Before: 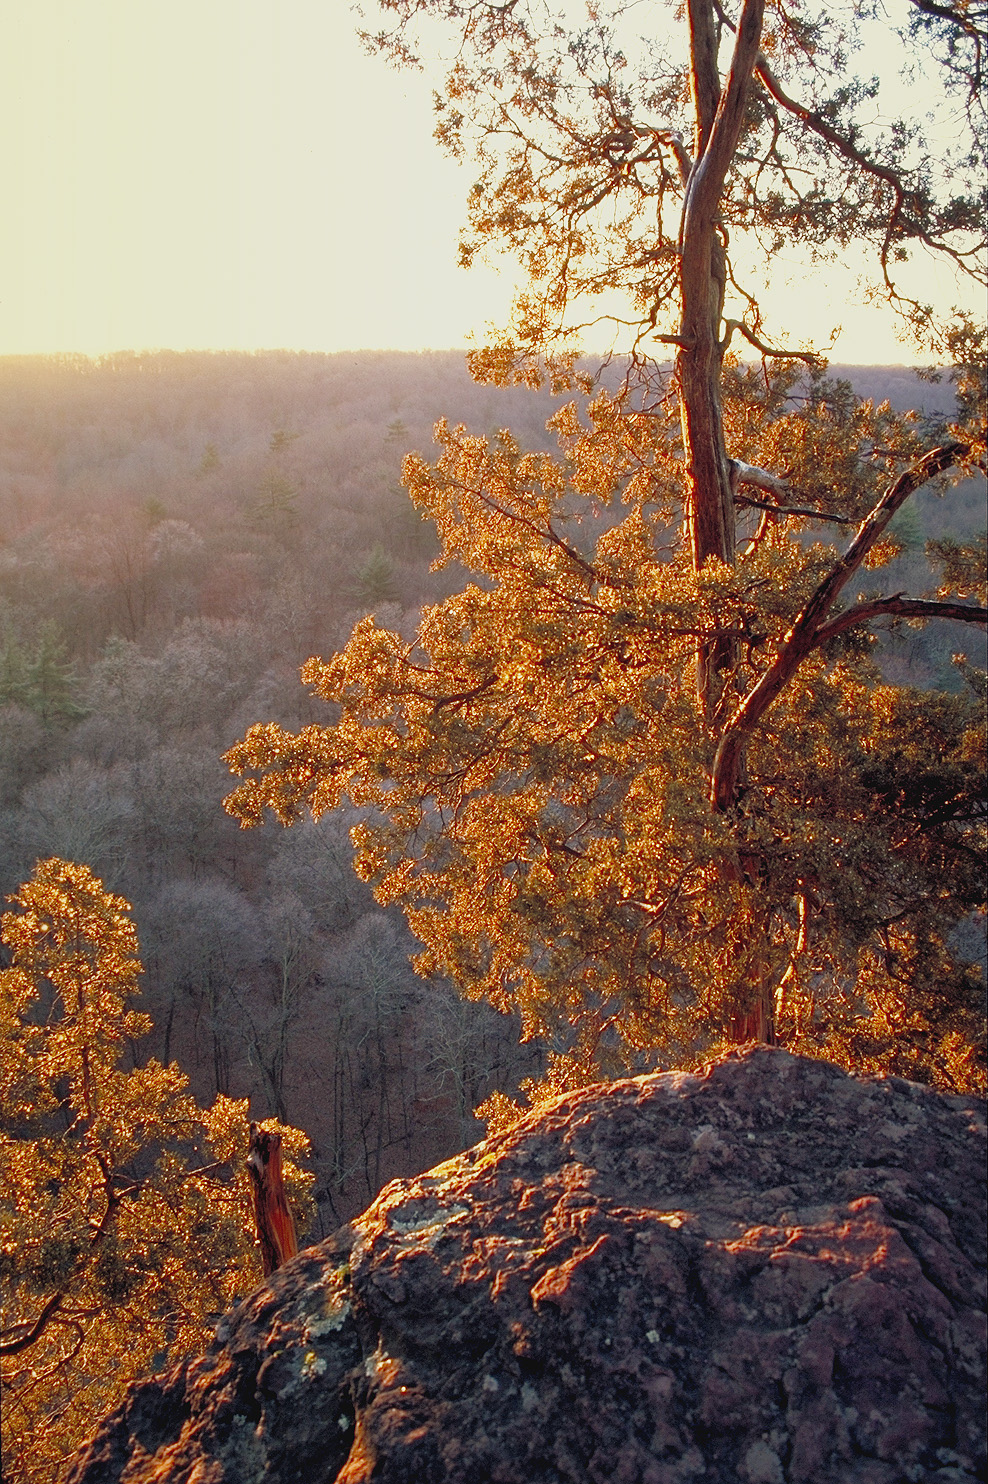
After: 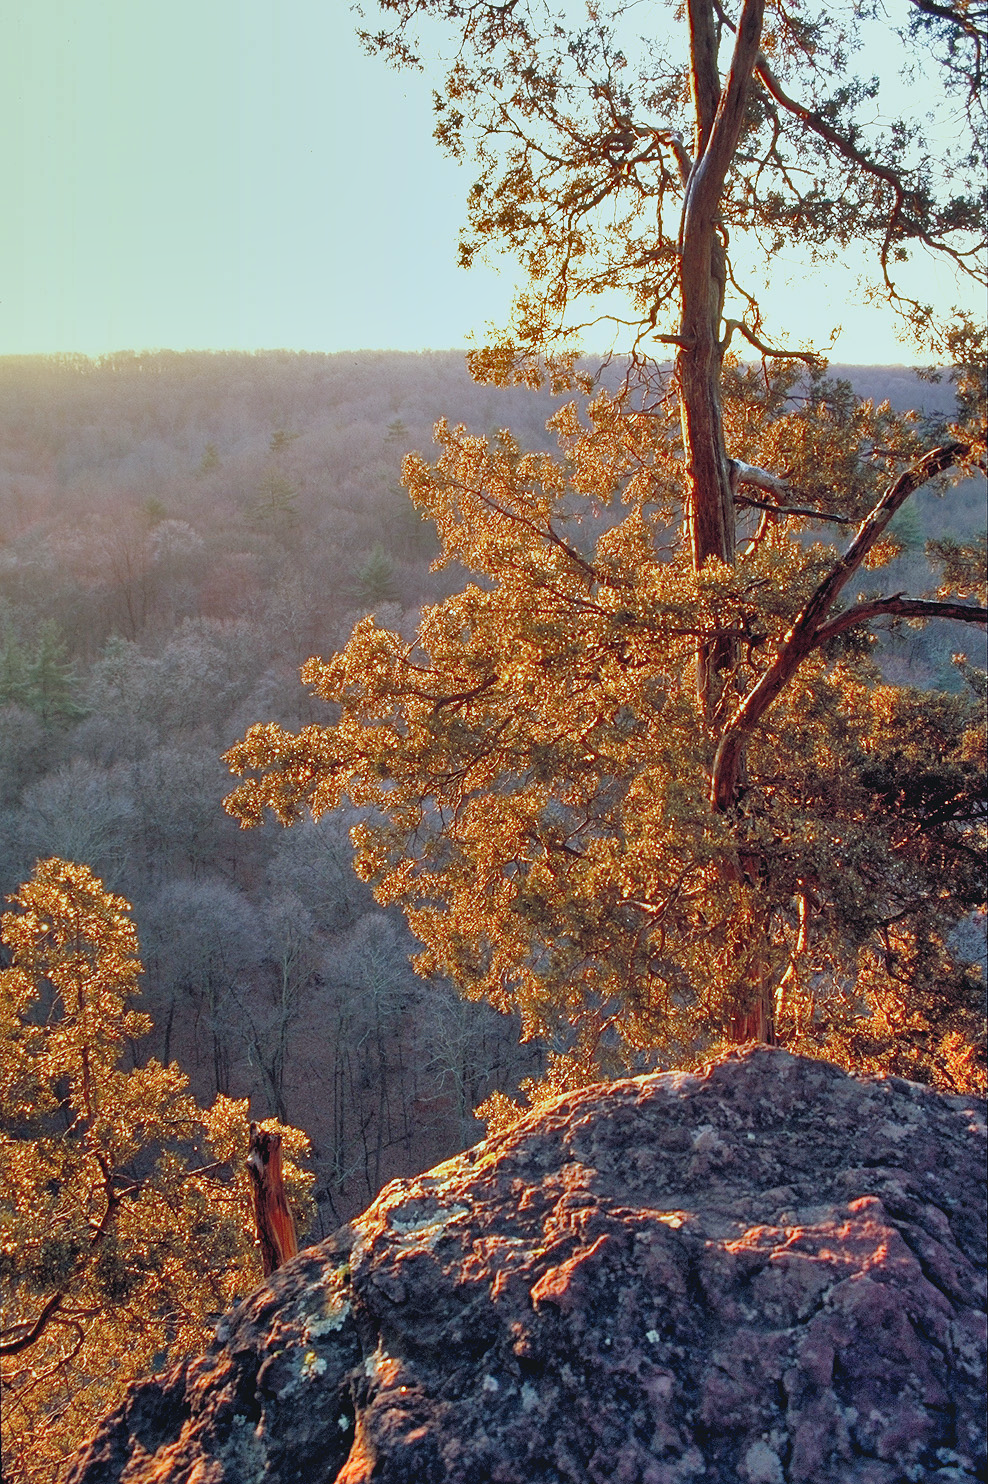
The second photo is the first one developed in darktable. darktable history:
color calibration: illuminant F (fluorescent), F source F9 (Cool White Deluxe 4150 K) – high CRI, x 0.375, y 0.373, temperature 4155.78 K
shadows and highlights: low approximation 0.01, soften with gaussian
